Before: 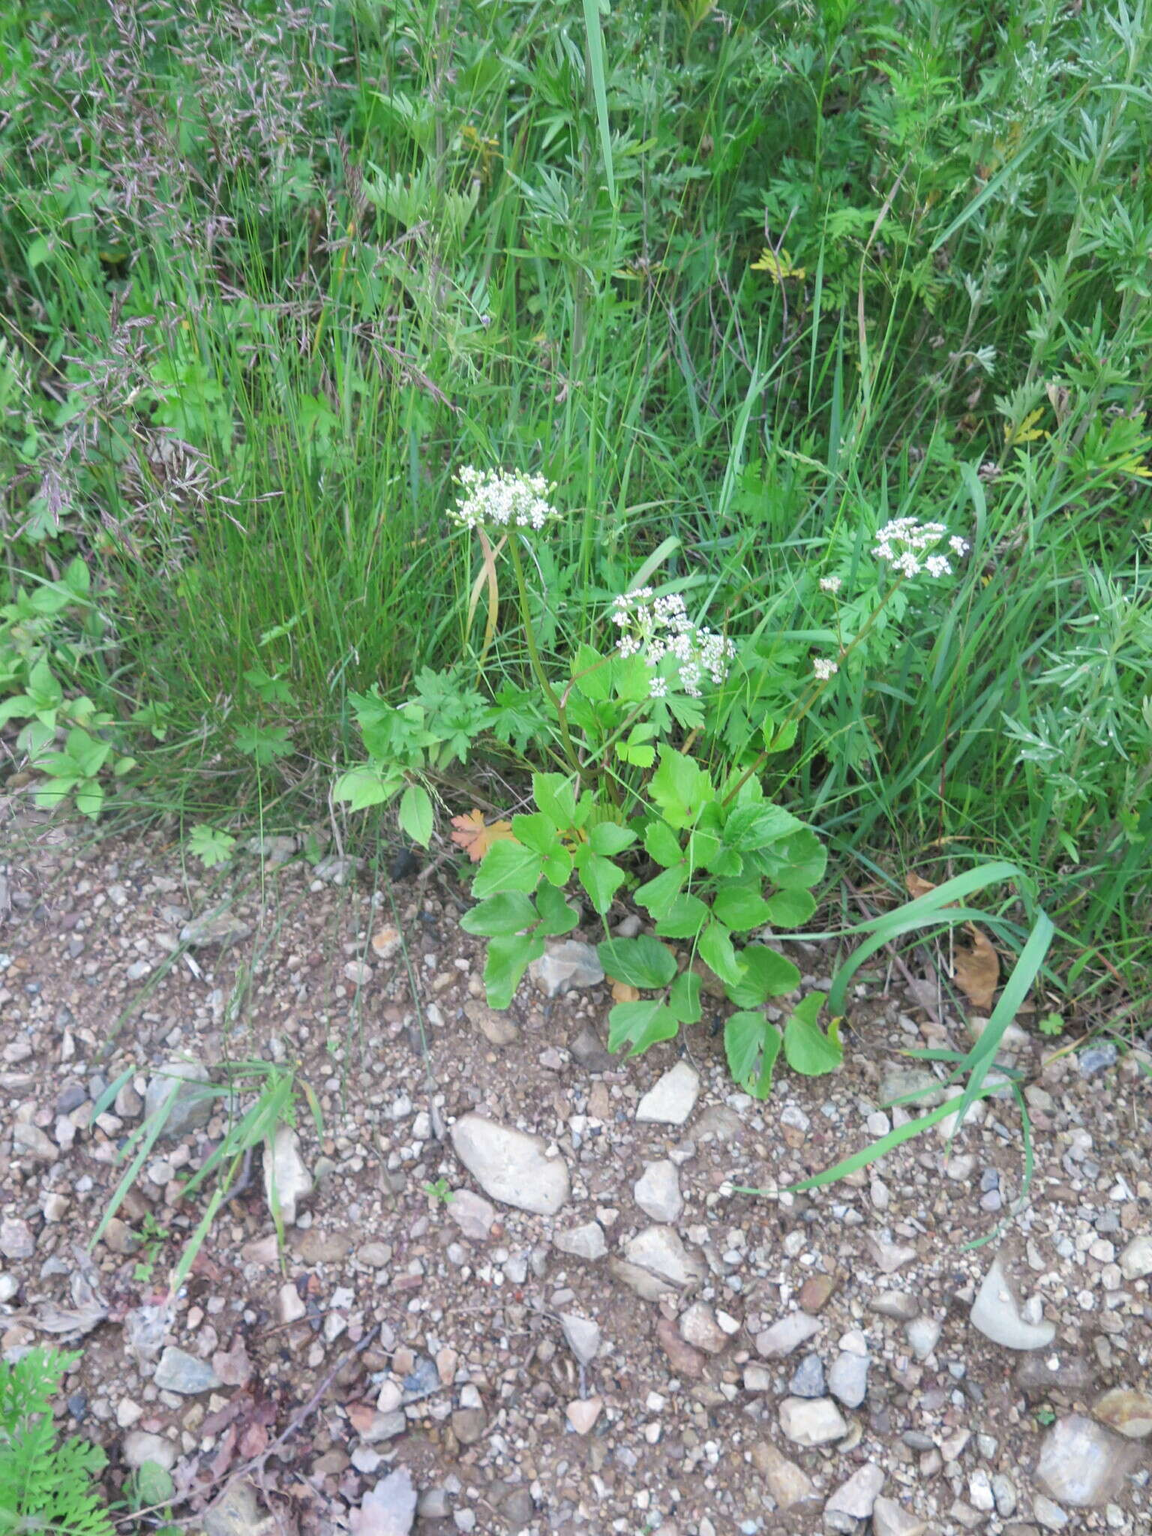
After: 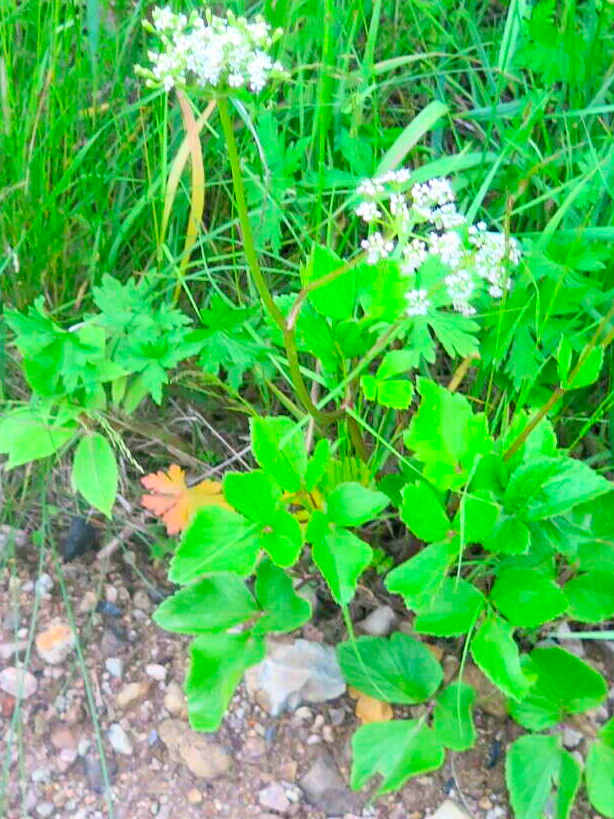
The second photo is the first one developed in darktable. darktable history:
contrast brightness saturation: contrast 0.2, brightness 0.2, saturation 0.8
exposure: black level correction 0.007, compensate highlight preservation false
crop: left 30%, top 30%, right 30%, bottom 30%
